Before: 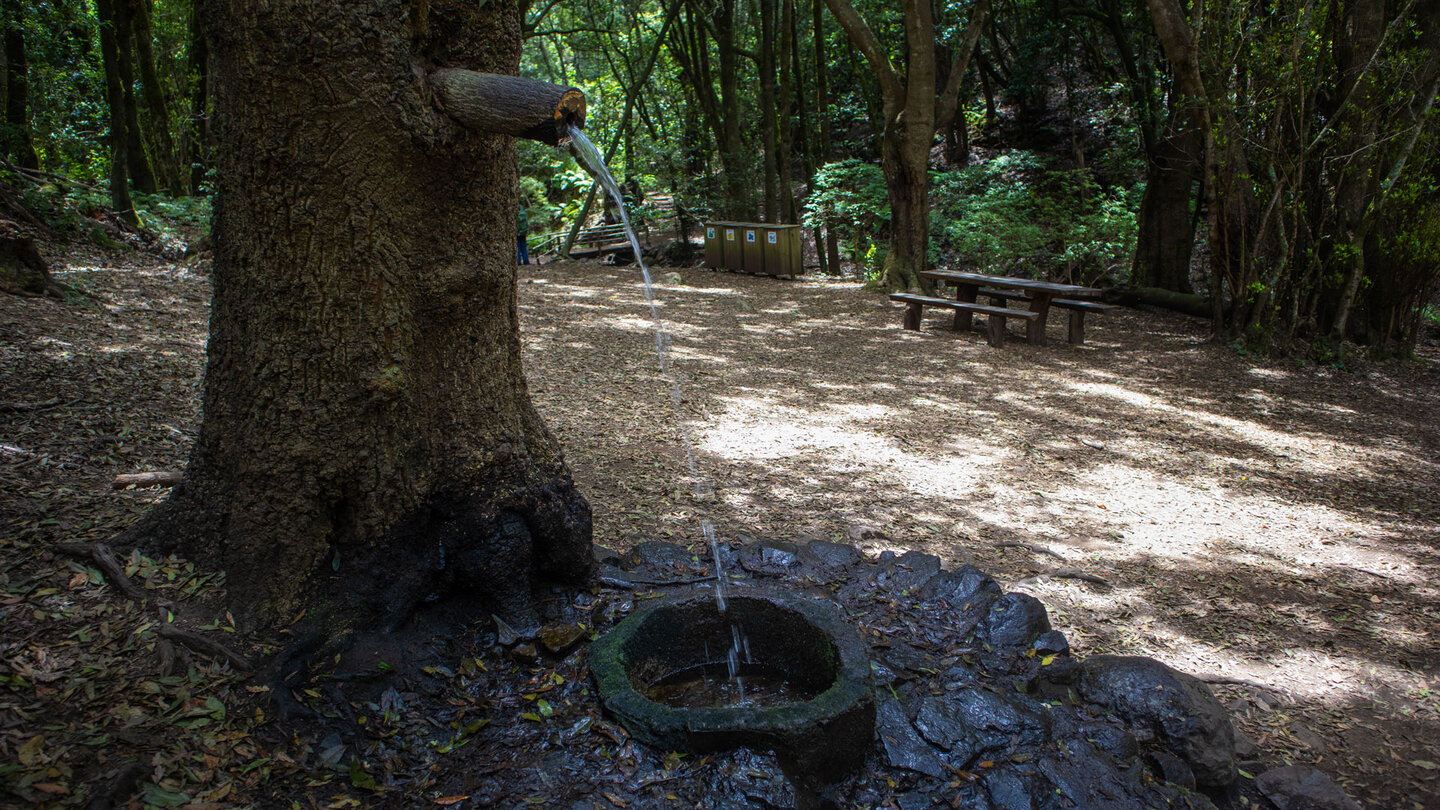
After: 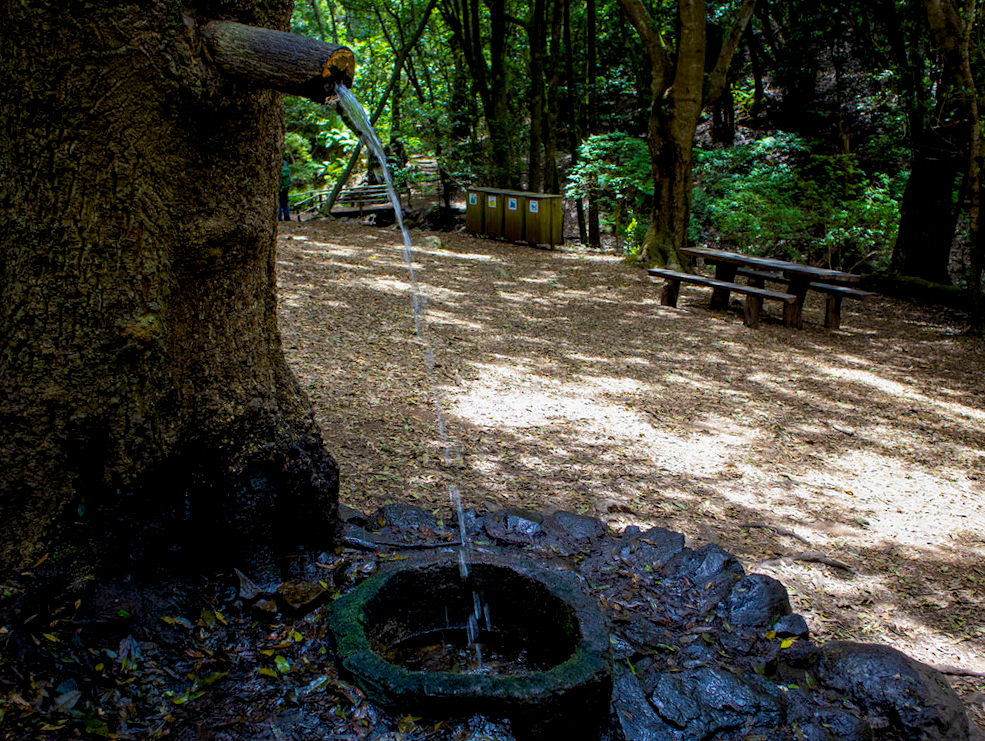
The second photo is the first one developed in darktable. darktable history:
haze removal: compatibility mode true, adaptive false
crop and rotate: angle -3.01°, left 14.196%, top 0.027%, right 11.073%, bottom 0.068%
color balance rgb: global offset › luminance -0.878%, perceptual saturation grading › global saturation 29.381%, perceptual brilliance grading › global brilliance 2.656%, perceptual brilliance grading › highlights -2.466%, perceptual brilliance grading › shadows 3.068%, global vibrance 9.295%
